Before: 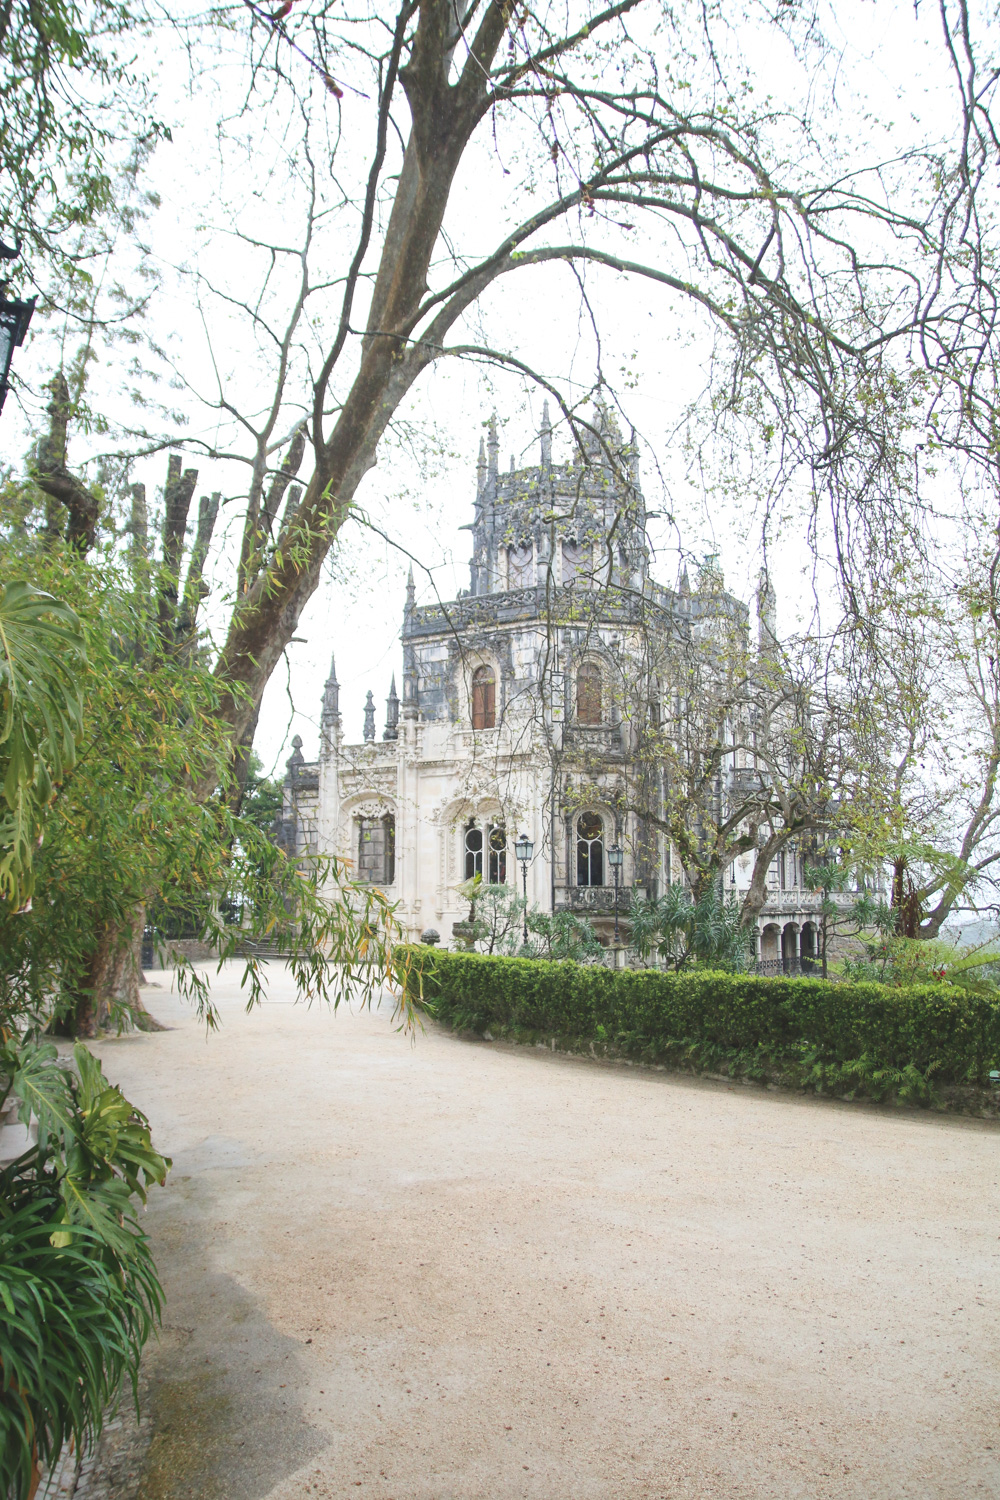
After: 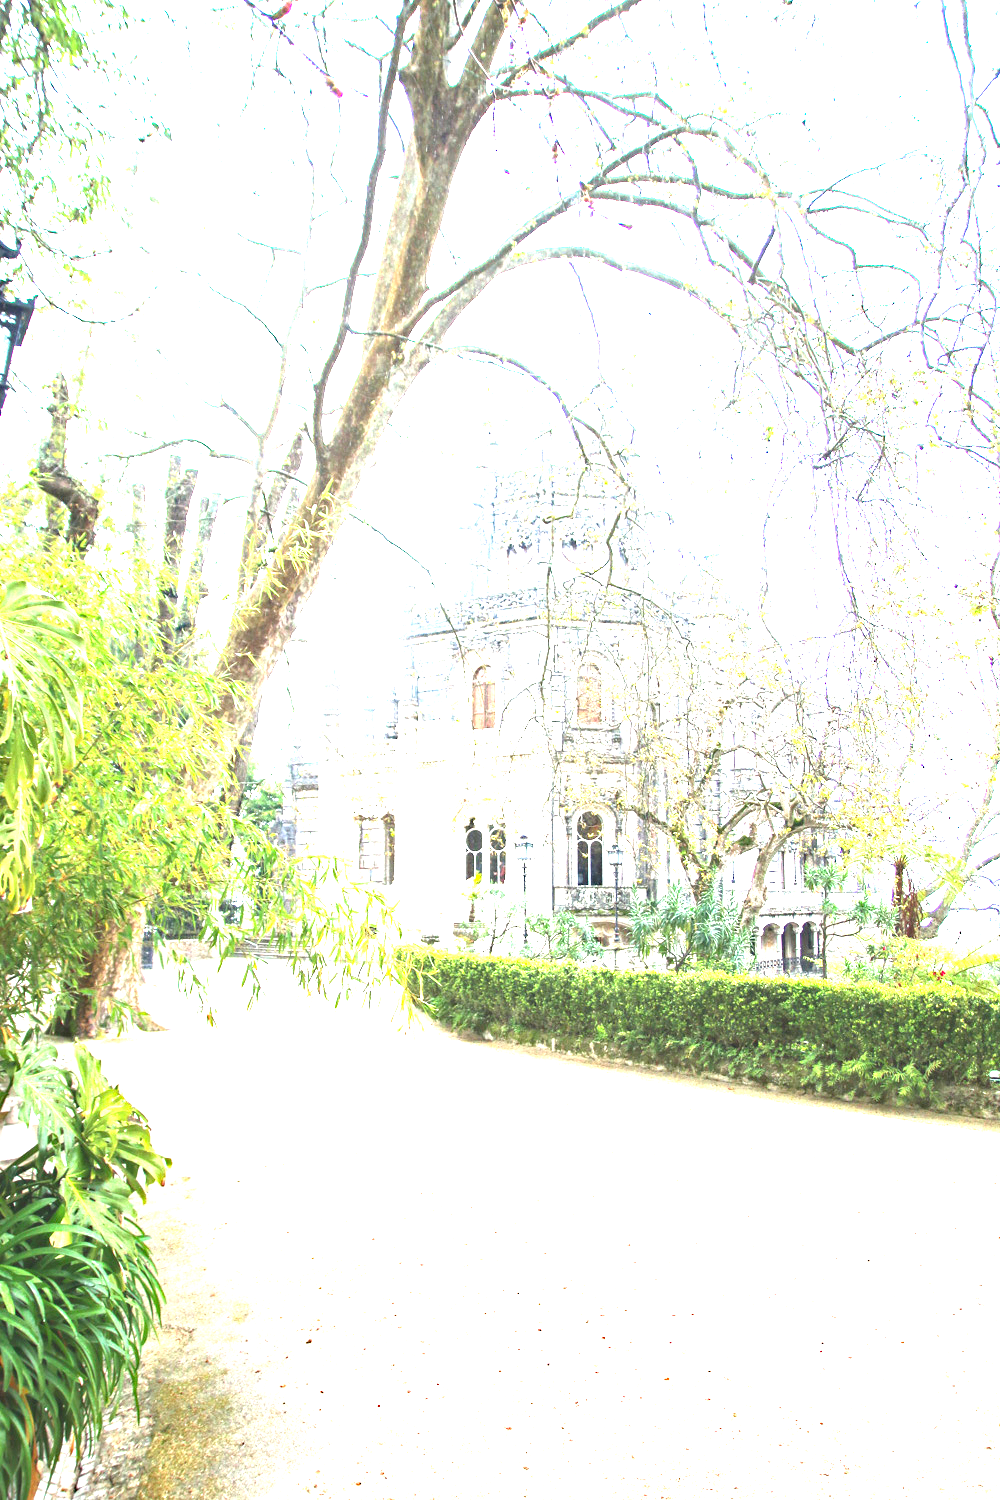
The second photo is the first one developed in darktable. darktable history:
levels: levels [0, 0.281, 0.562]
haze removal: strength 0.3, distance 0.257, compatibility mode true, adaptive false
exposure: exposure 0.477 EV, compensate exposure bias true, compensate highlight preservation false
tone equalizer: edges refinement/feathering 500, mask exposure compensation -1.57 EV, preserve details no
